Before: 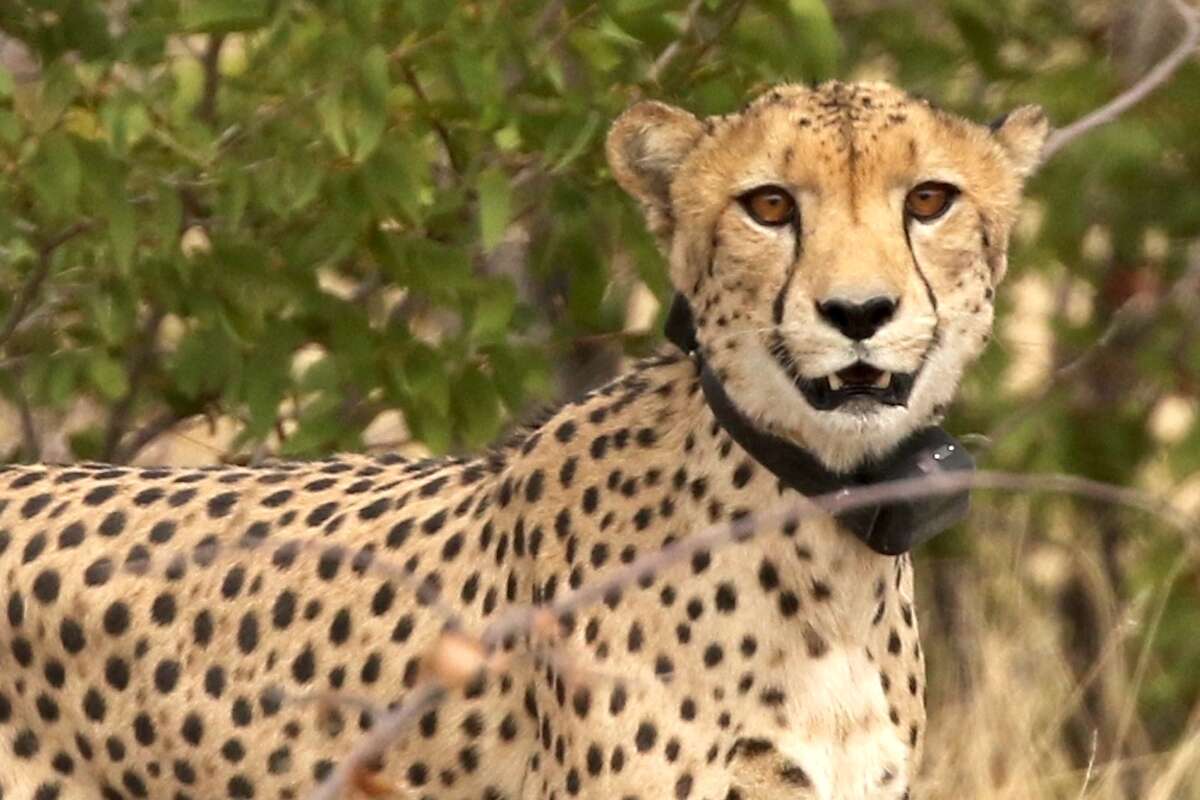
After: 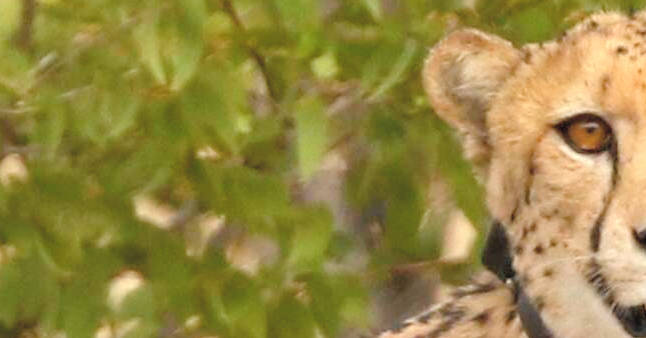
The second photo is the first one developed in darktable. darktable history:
color balance rgb: perceptual saturation grading › global saturation 20%, perceptual saturation grading › highlights -25%, perceptual saturation grading › shadows 25%
crop: left 15.306%, top 9.065%, right 30.789%, bottom 48.638%
contrast brightness saturation: brightness 0.28
color balance: on, module defaults
